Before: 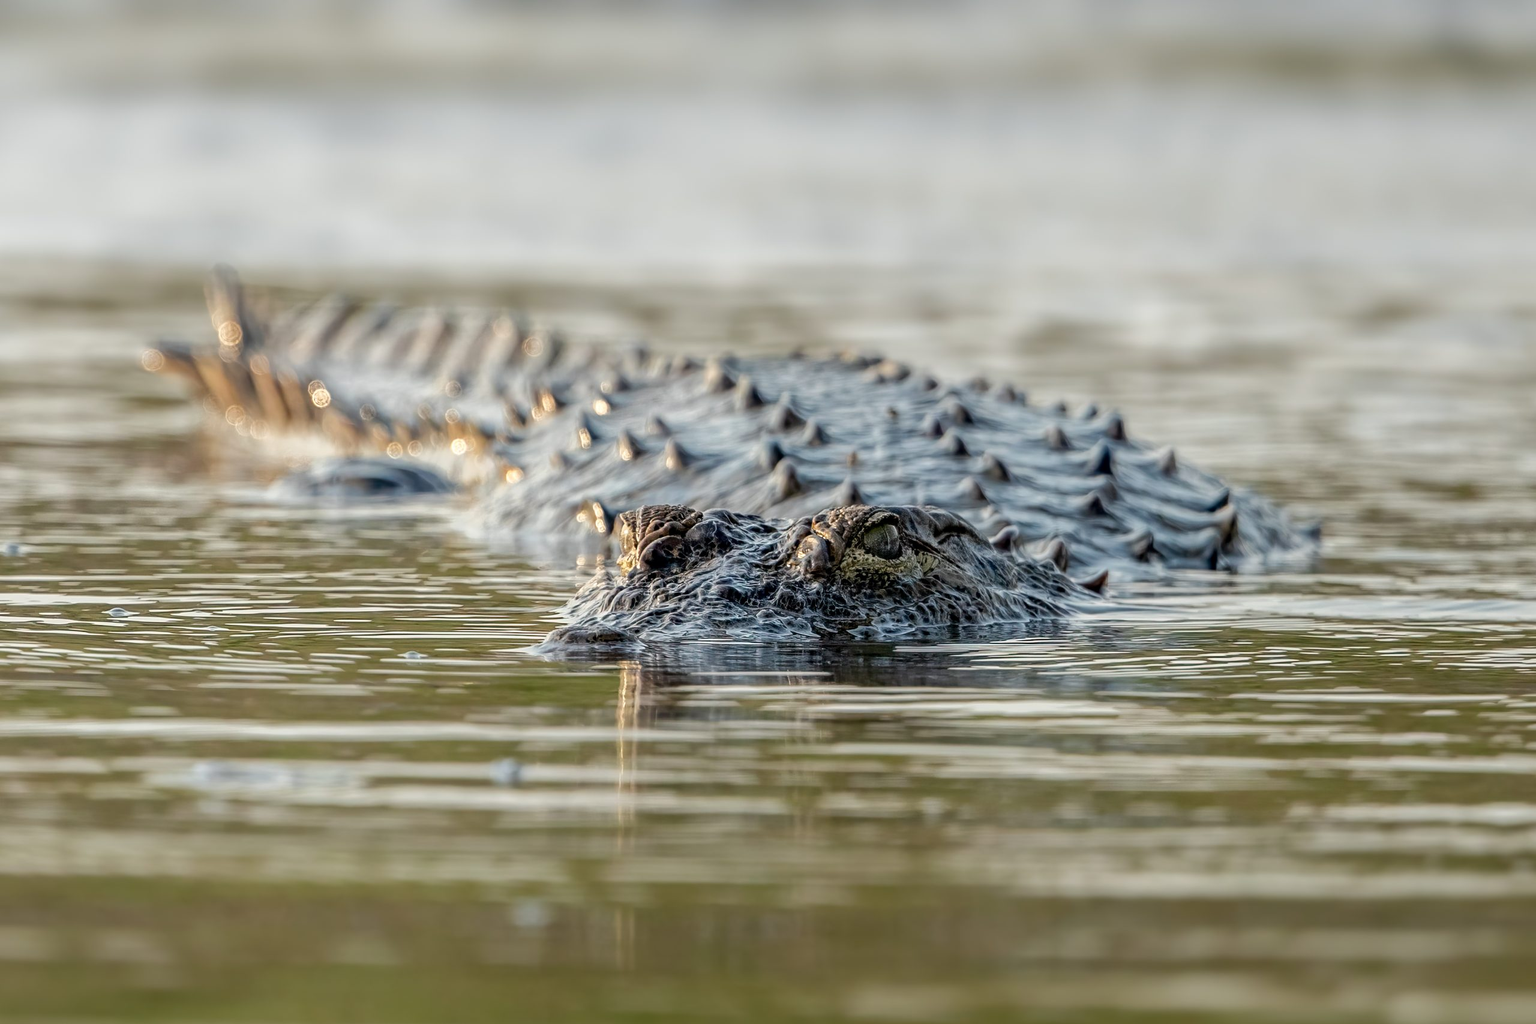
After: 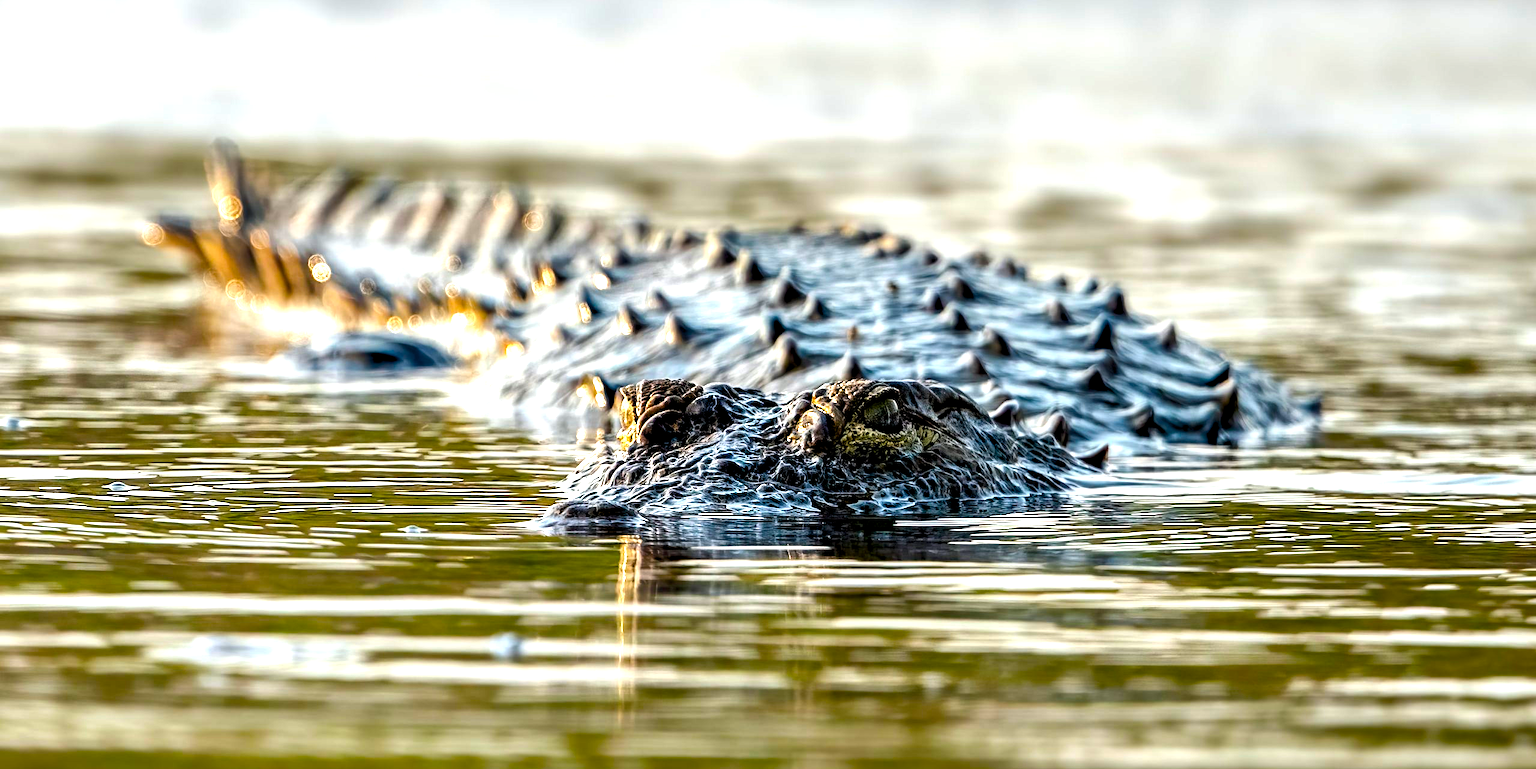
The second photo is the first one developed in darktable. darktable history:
levels: levels [0, 0.492, 0.984]
contrast equalizer: y [[0.6 ×6], [0.55 ×6], [0 ×6], [0 ×6], [0 ×6]]
crop and rotate: top 12.322%, bottom 12.546%
color balance rgb: shadows lift › chroma 0.716%, shadows lift › hue 114.83°, perceptual saturation grading › global saturation 36.451%, perceptual saturation grading › shadows 34.865%, perceptual brilliance grading › global brilliance -5.283%, perceptual brilliance grading › highlights 24.77%, perceptual brilliance grading › mid-tones 7.471%, perceptual brilliance grading › shadows -4.799%, global vibrance 20%
